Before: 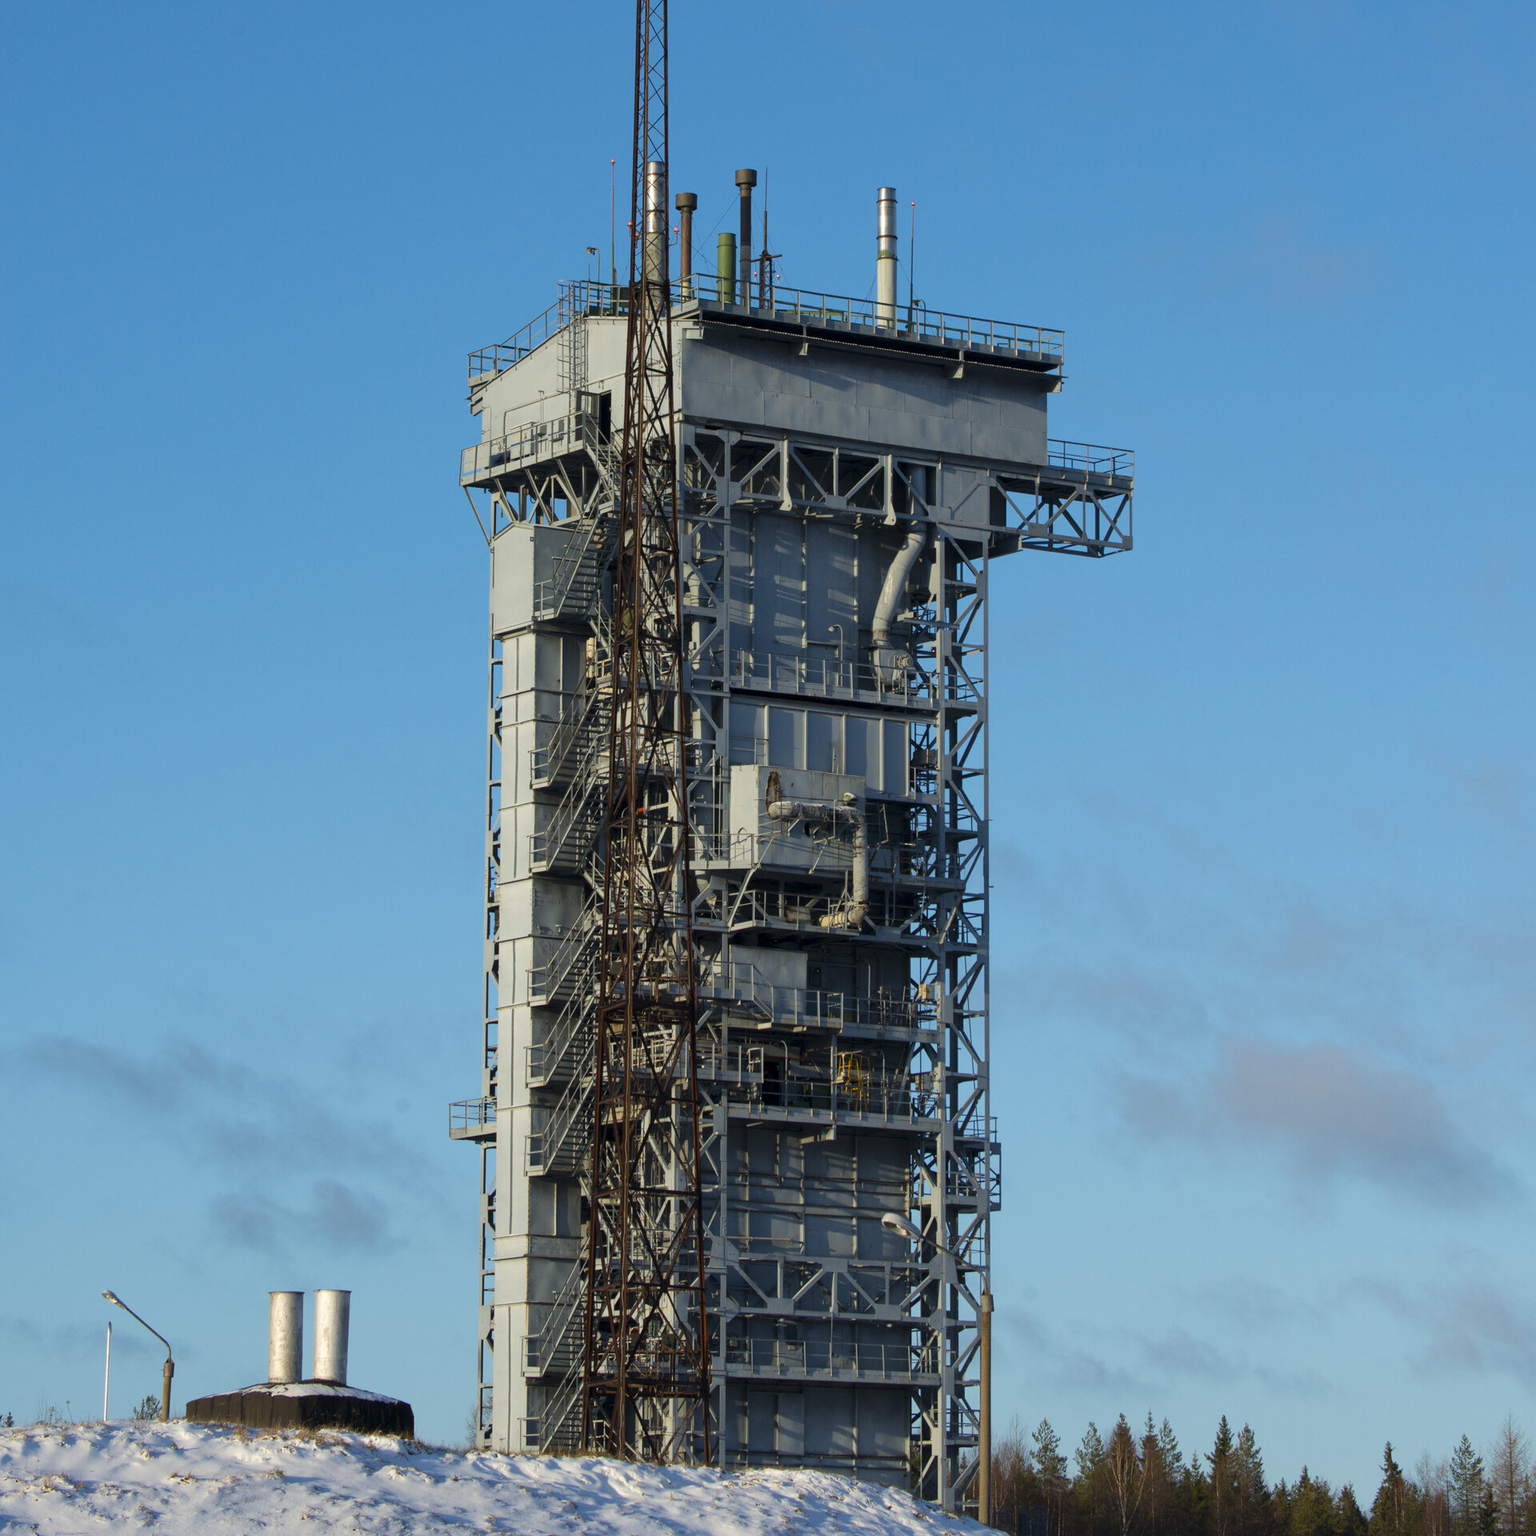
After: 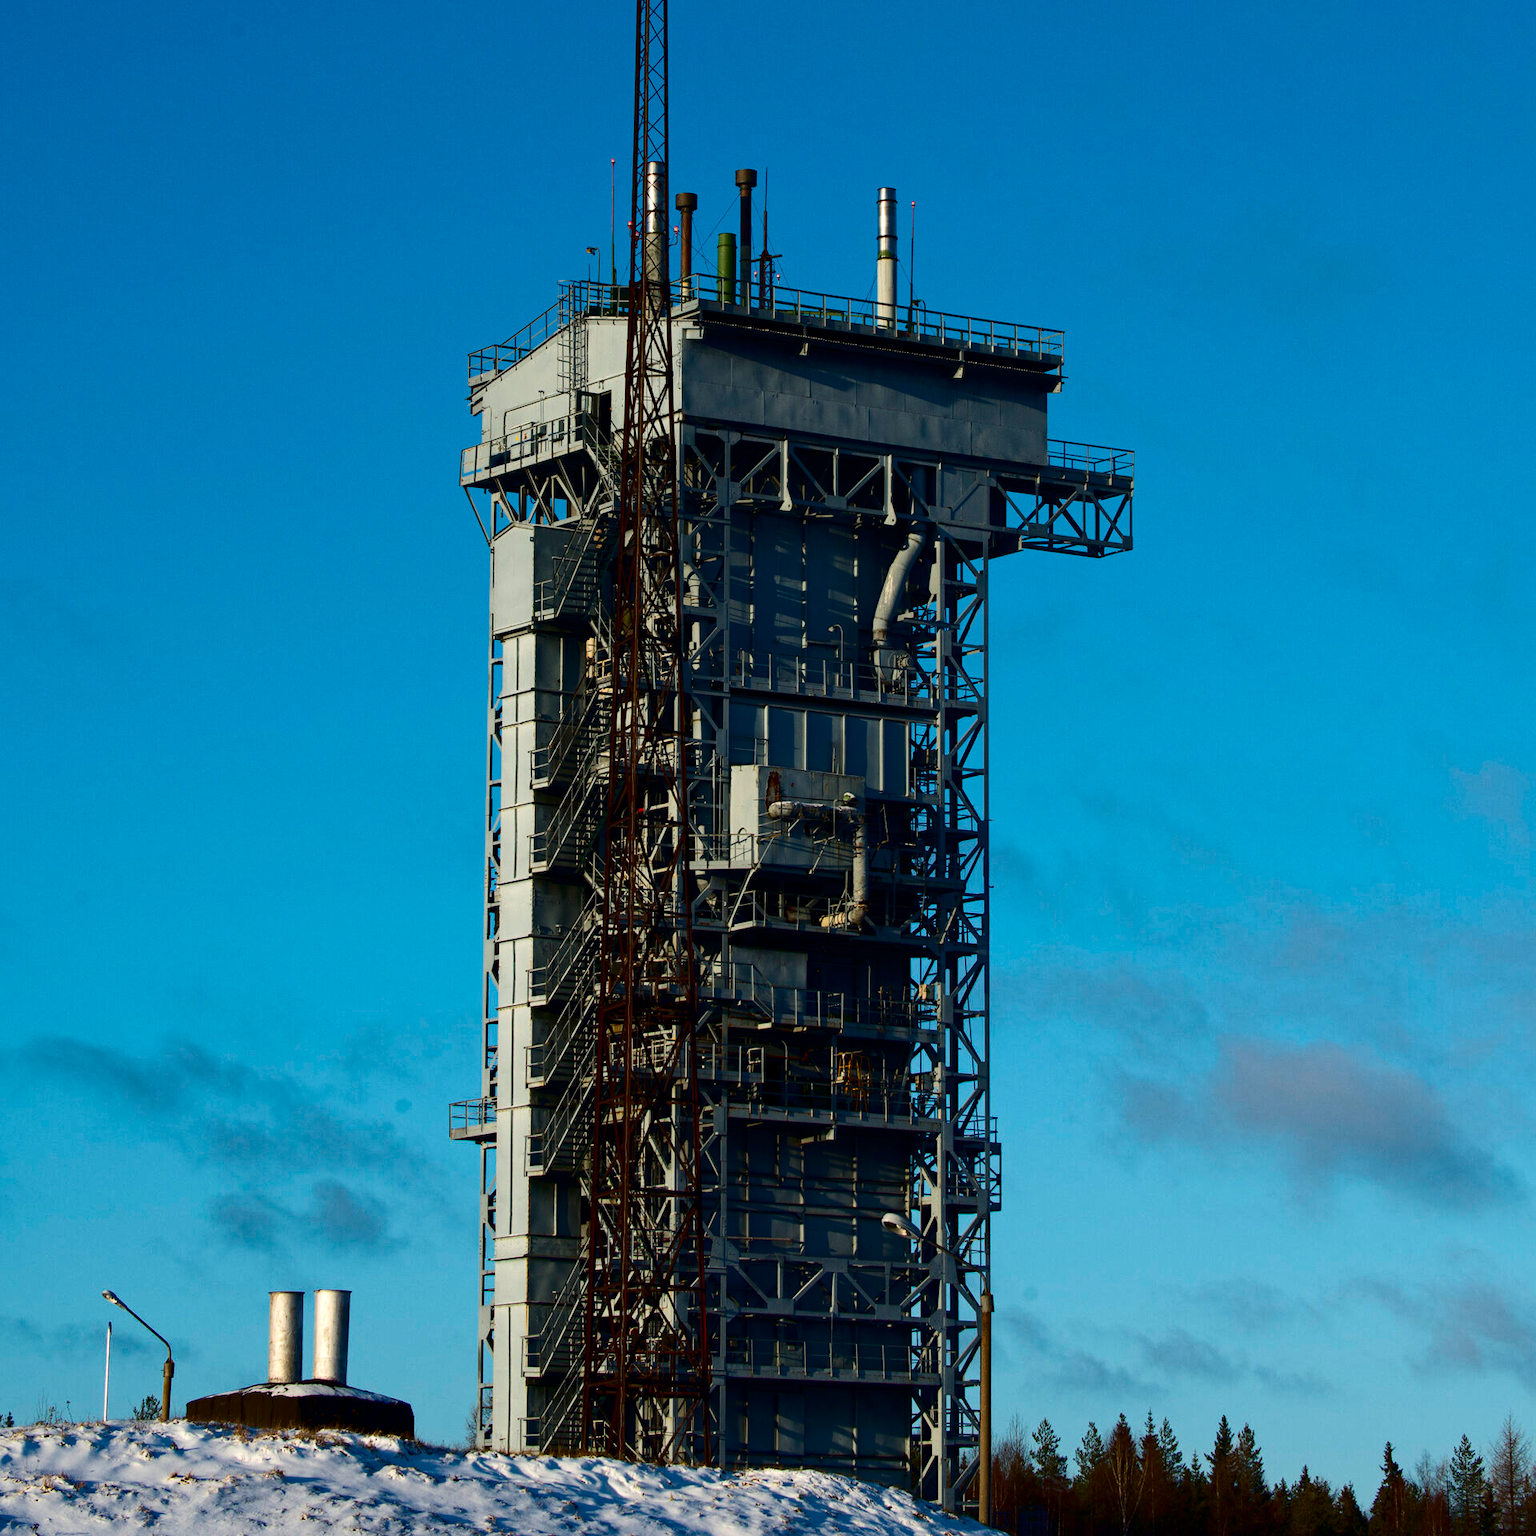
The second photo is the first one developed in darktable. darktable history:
haze removal: compatibility mode true, adaptive false
contrast brightness saturation: contrast 0.24, brightness -0.24, saturation 0.14
